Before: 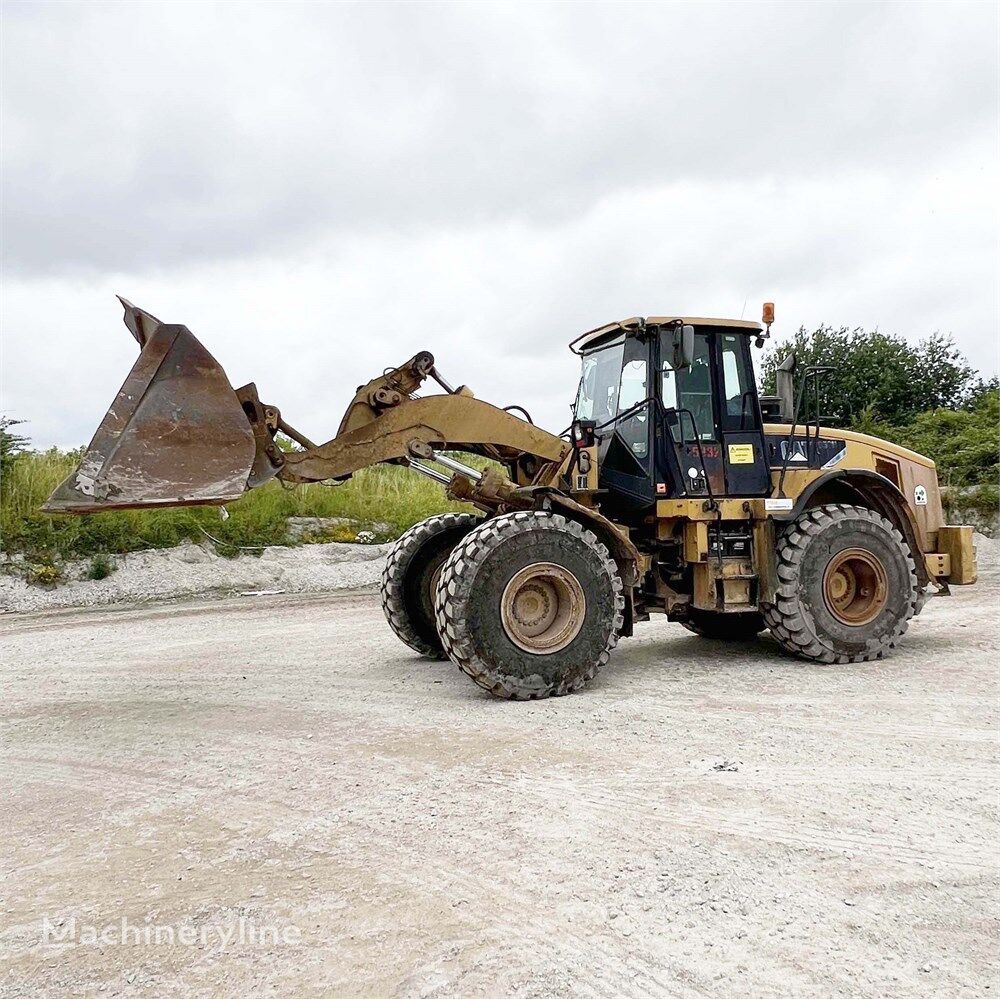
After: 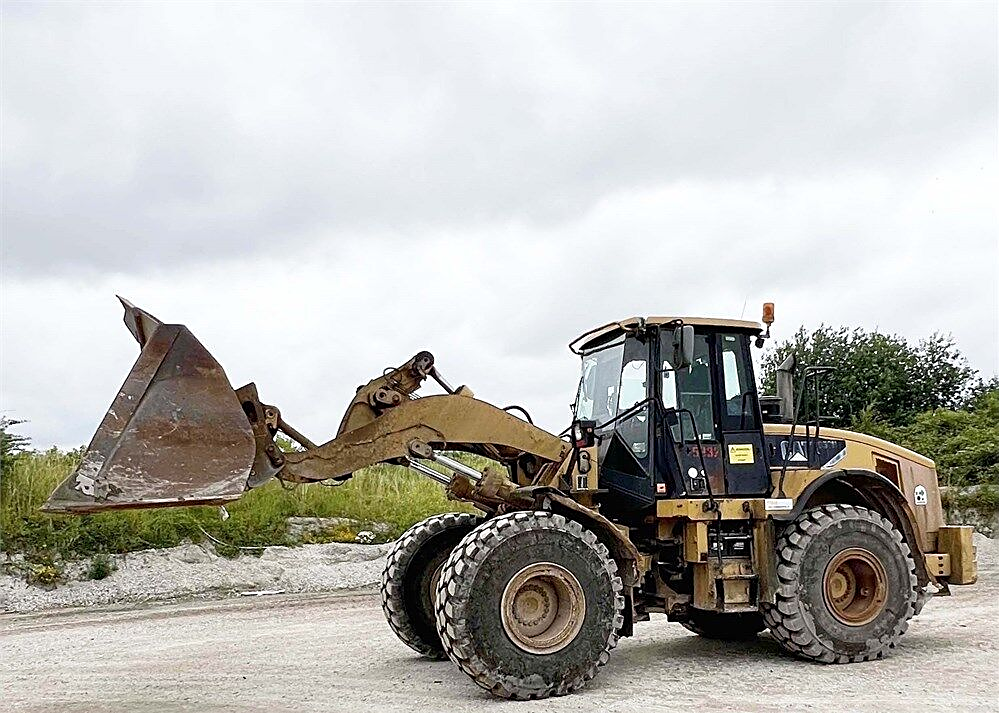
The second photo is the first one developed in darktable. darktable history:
crop: bottom 28.576%
sharpen: on, module defaults
